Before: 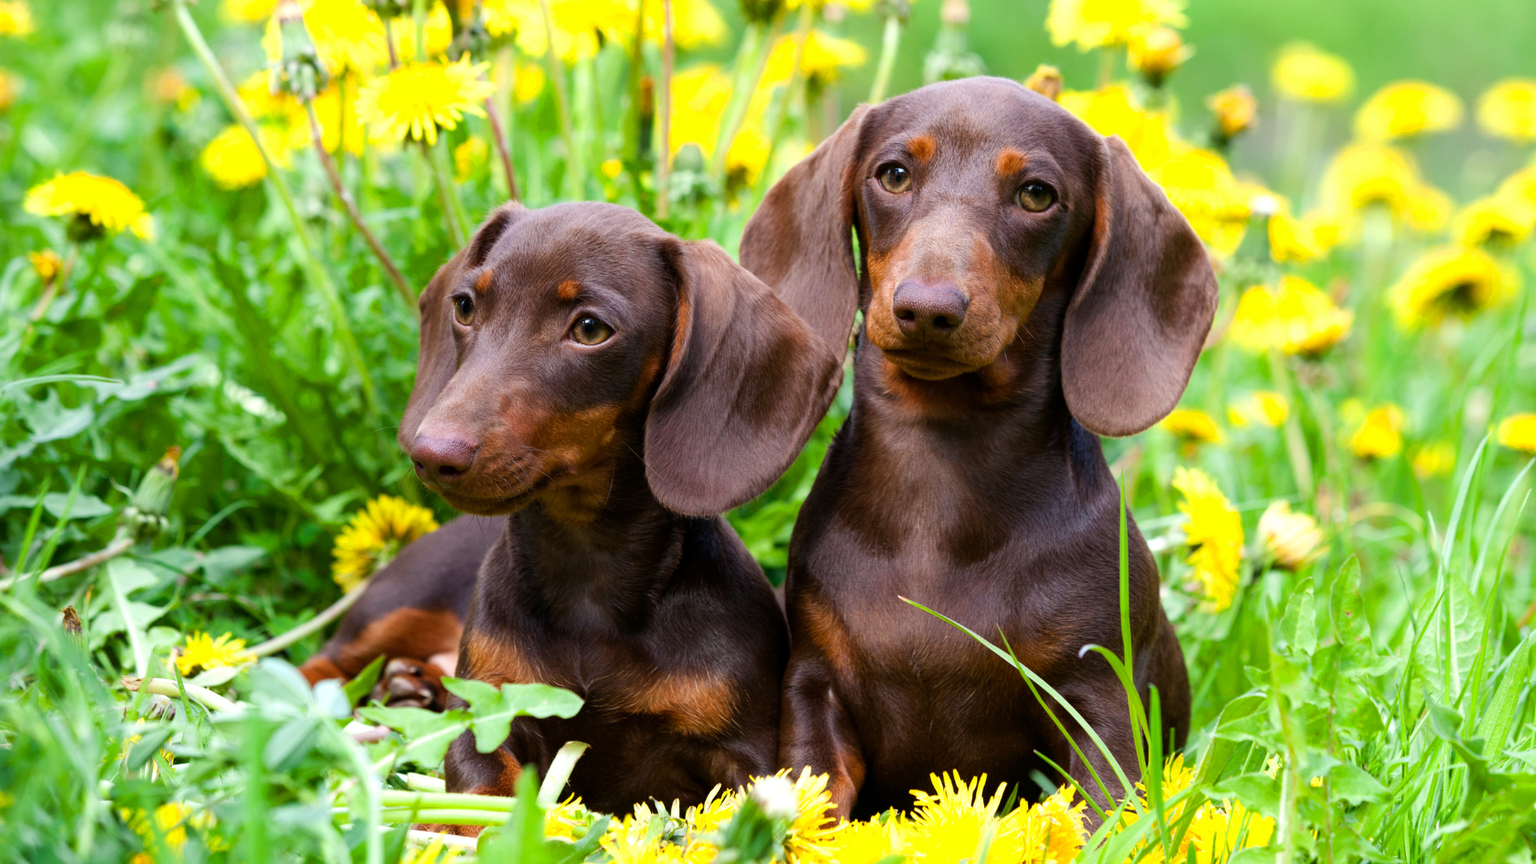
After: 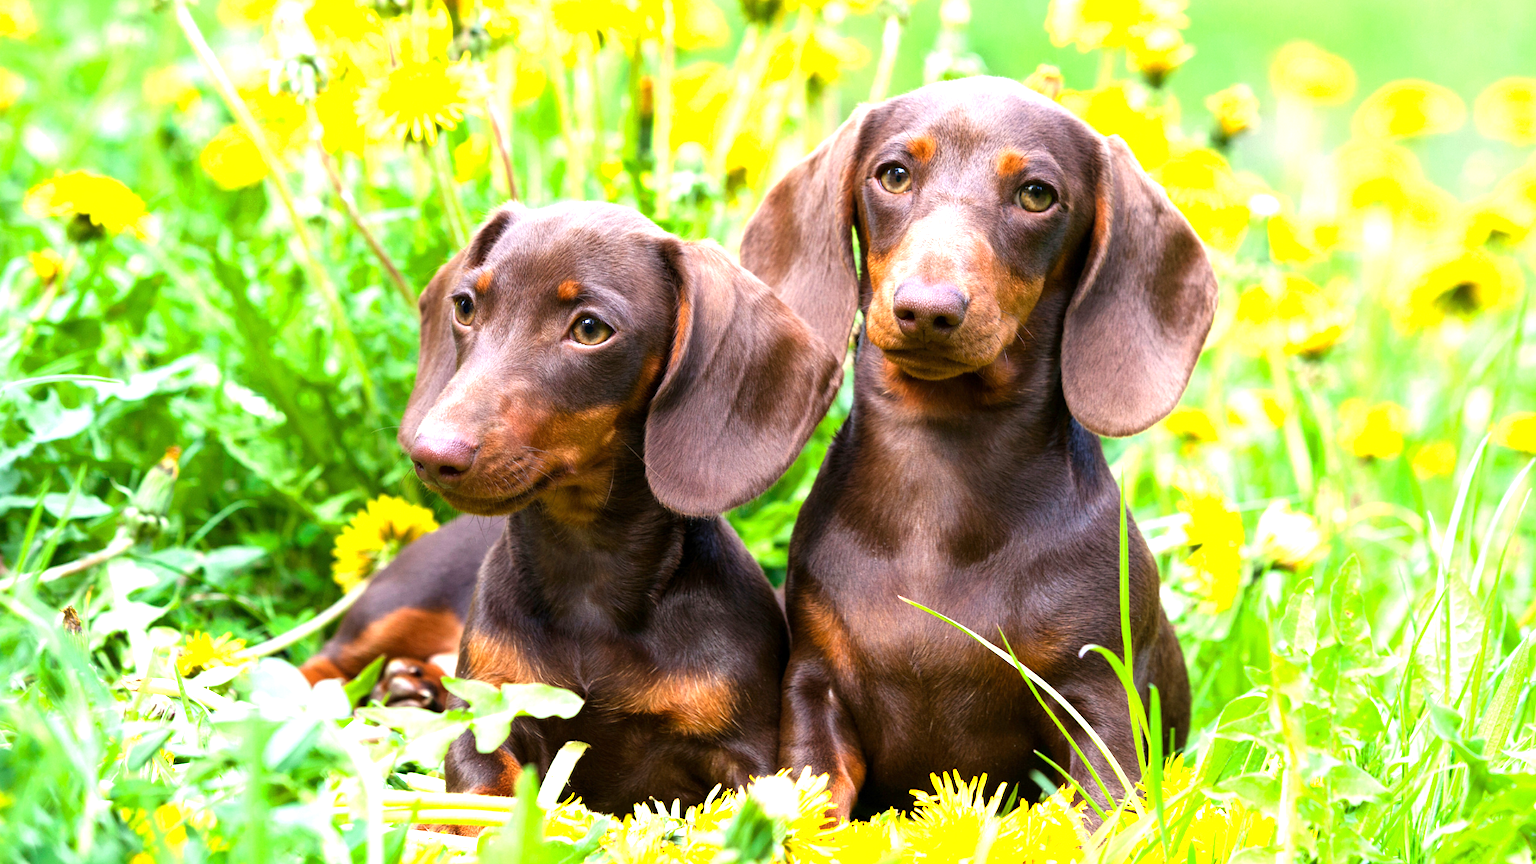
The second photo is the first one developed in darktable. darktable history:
exposure: exposure 1.158 EV, compensate highlight preservation false
